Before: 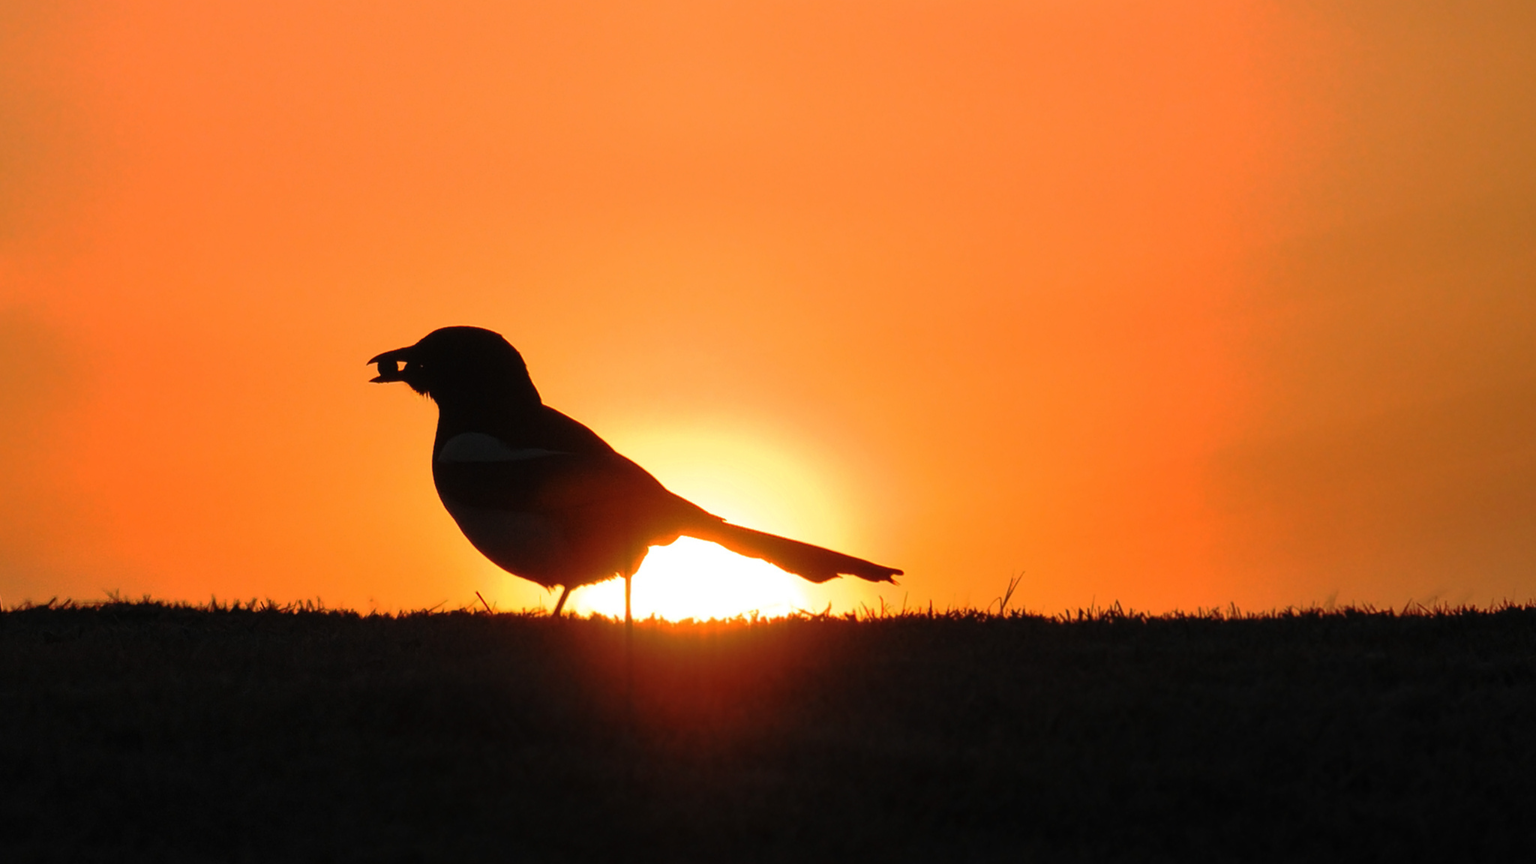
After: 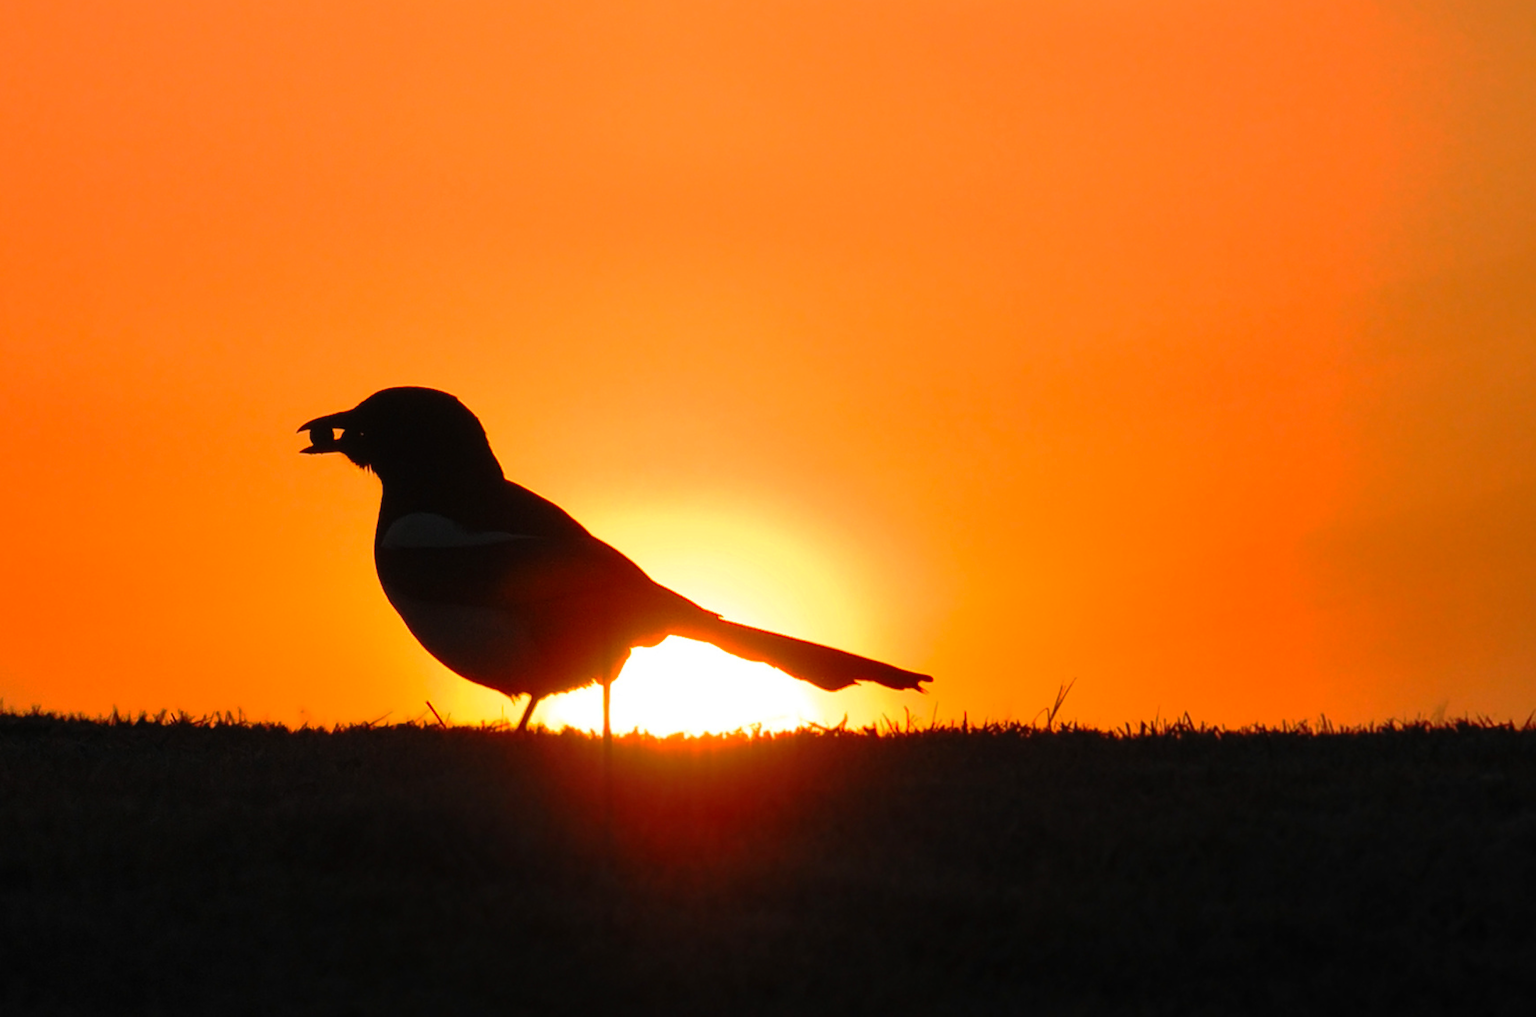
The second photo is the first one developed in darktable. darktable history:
crop: left 7.598%, right 7.873%
contrast brightness saturation: contrast 0.04, saturation 0.16
